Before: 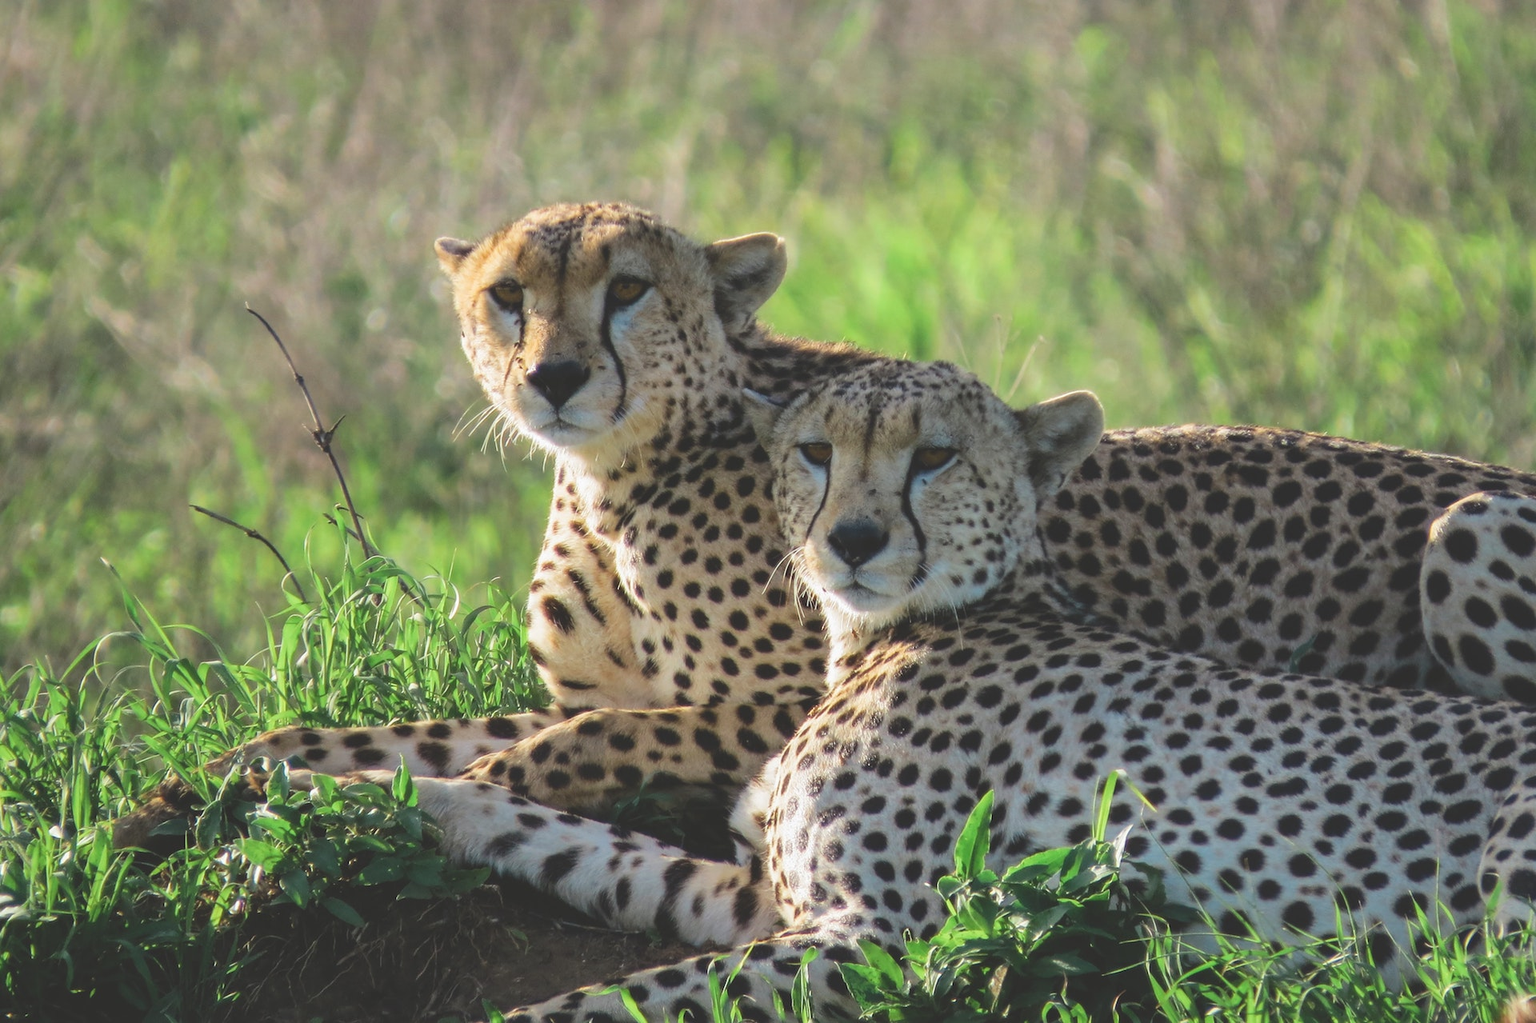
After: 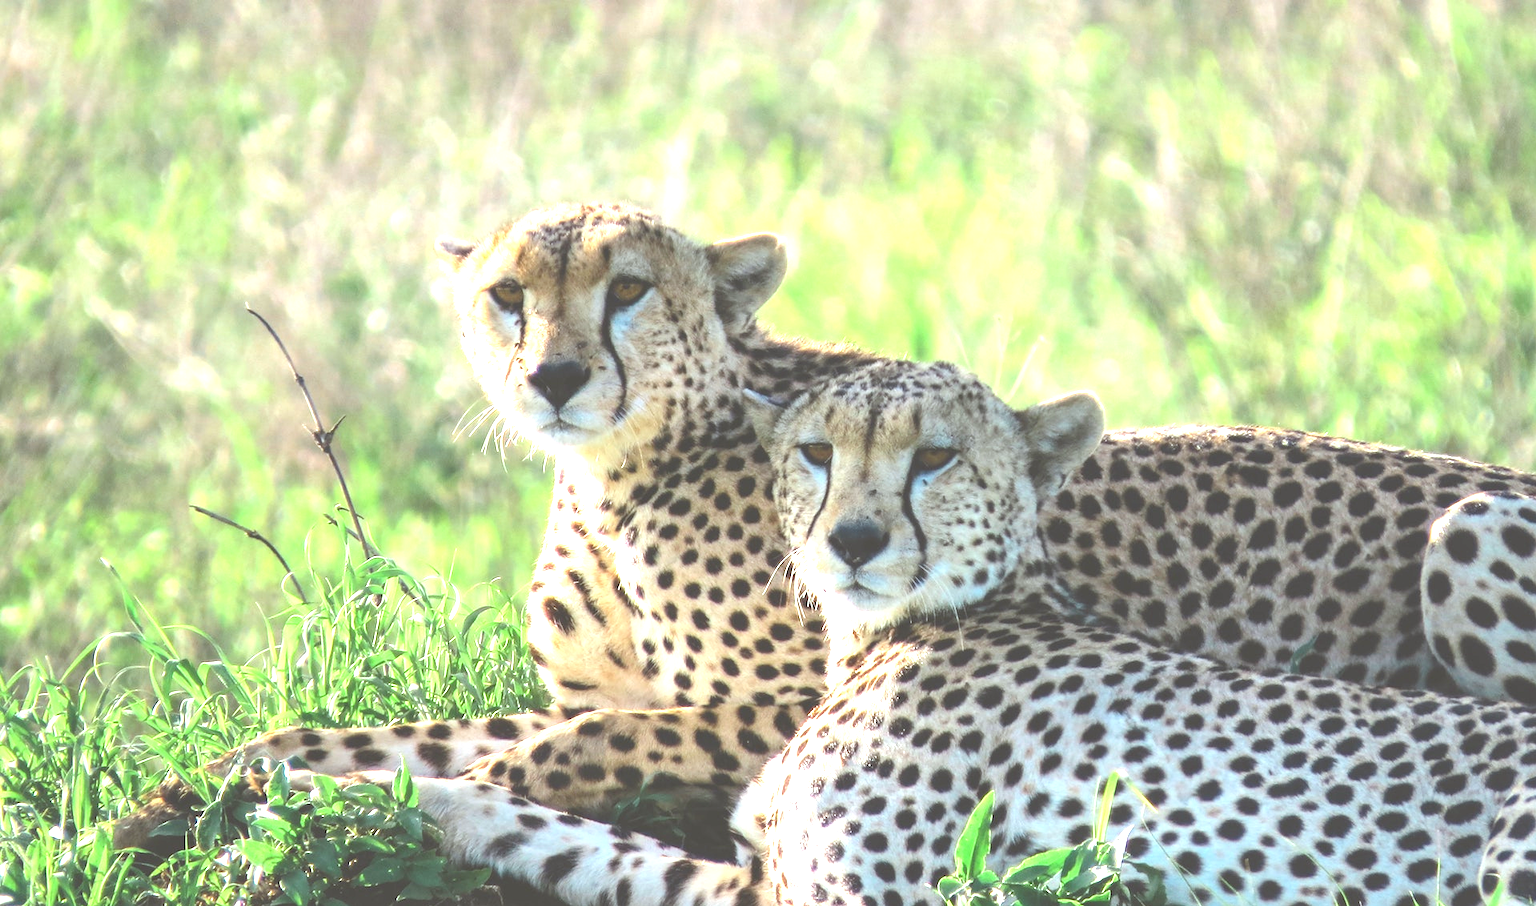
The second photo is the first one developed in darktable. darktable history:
crop and rotate: top 0%, bottom 11.461%
color correction: highlights a* -2.96, highlights b* -2.62, shadows a* 2.14, shadows b* 2.98
exposure: black level correction 0, exposure 1.459 EV, compensate highlight preservation false
